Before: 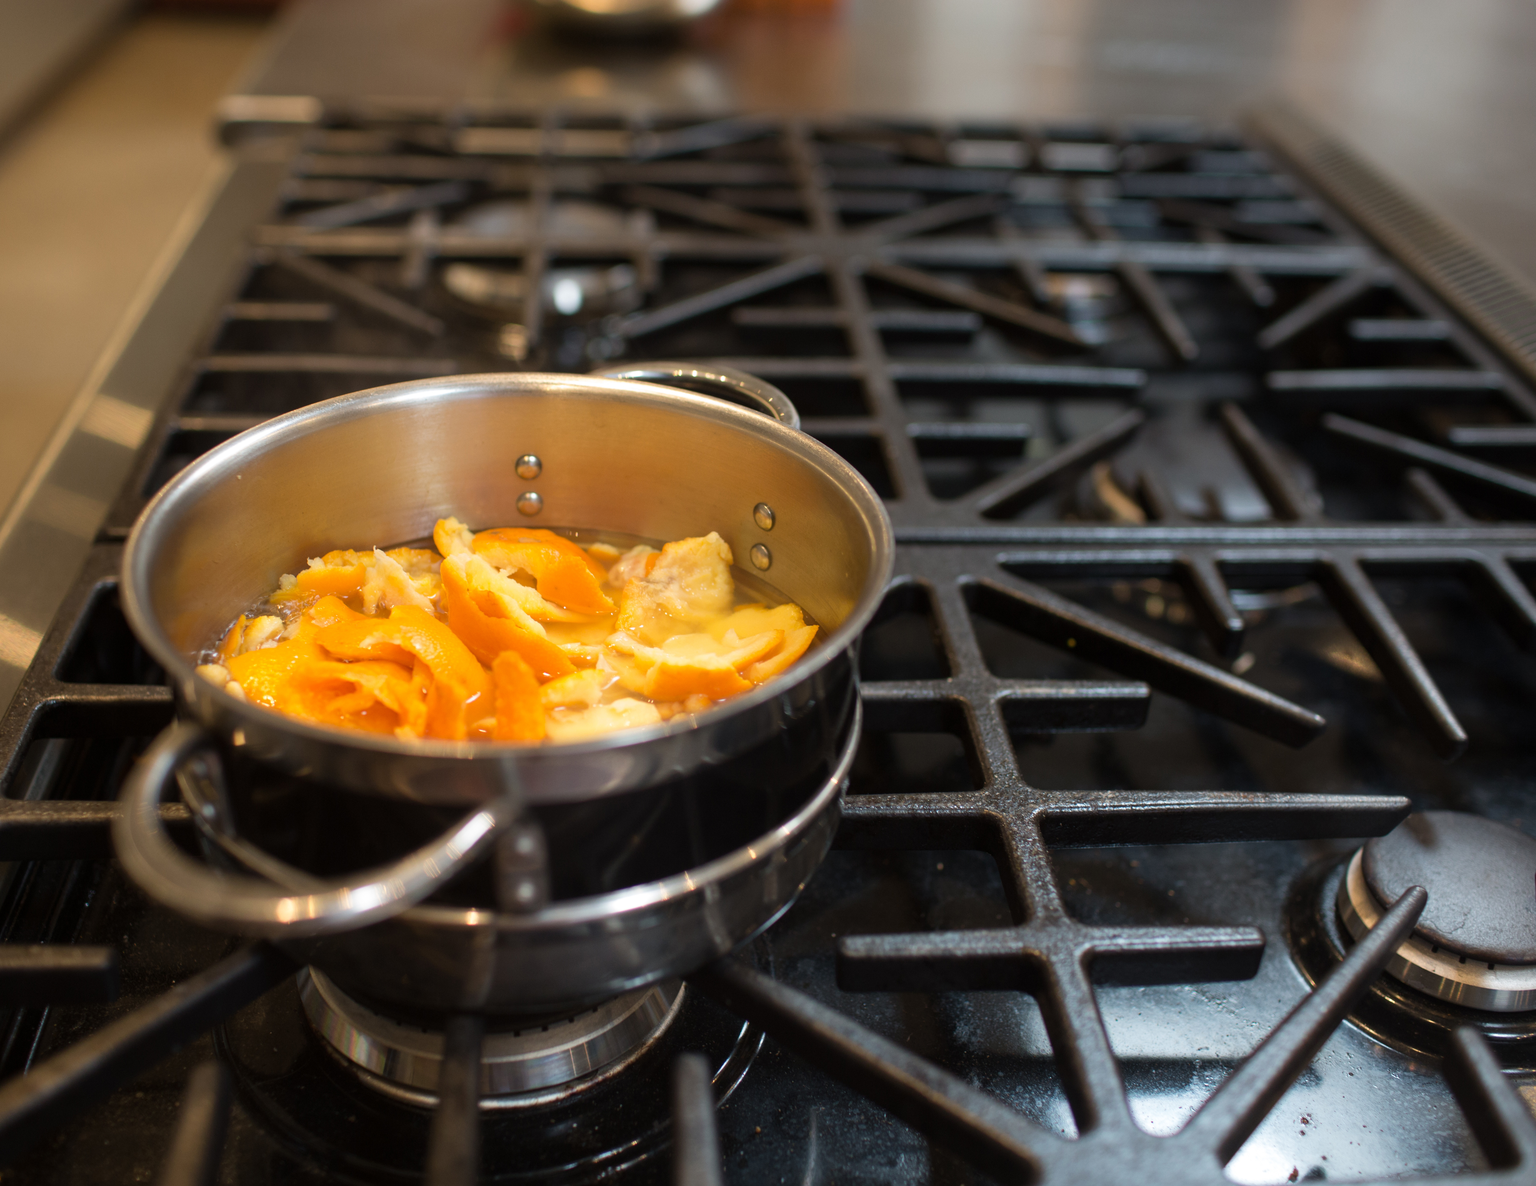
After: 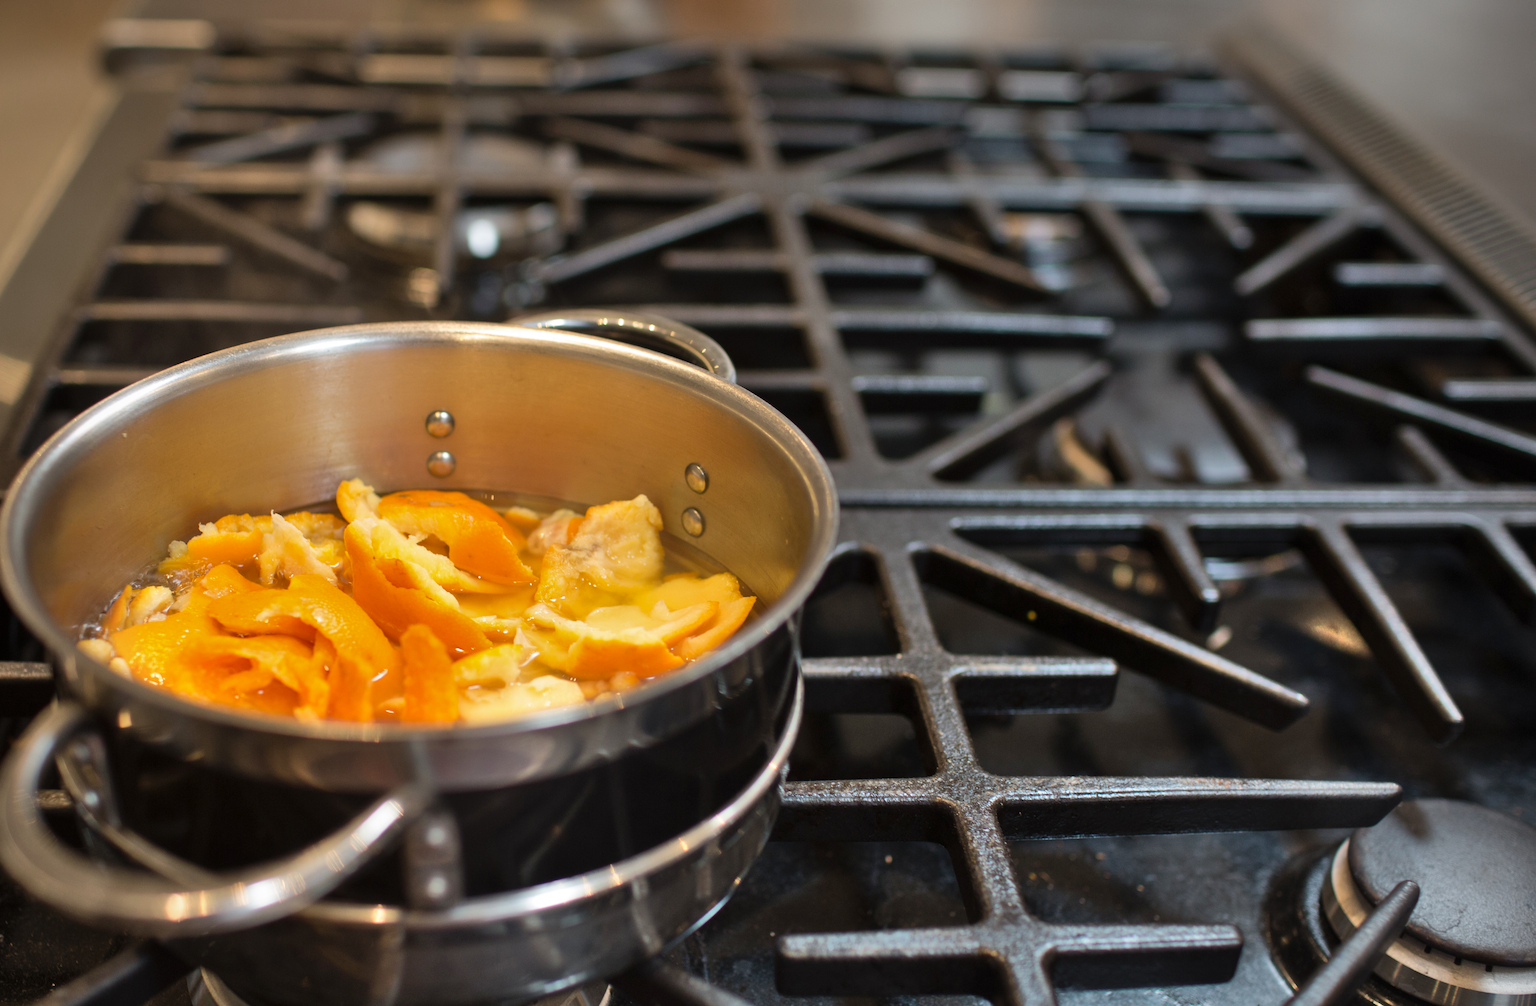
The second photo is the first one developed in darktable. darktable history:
crop: left 8.155%, top 6.611%, bottom 15.385%
shadows and highlights: white point adjustment 0.05, highlights color adjustment 55.9%, soften with gaussian
vignetting: fall-off radius 93.87%
